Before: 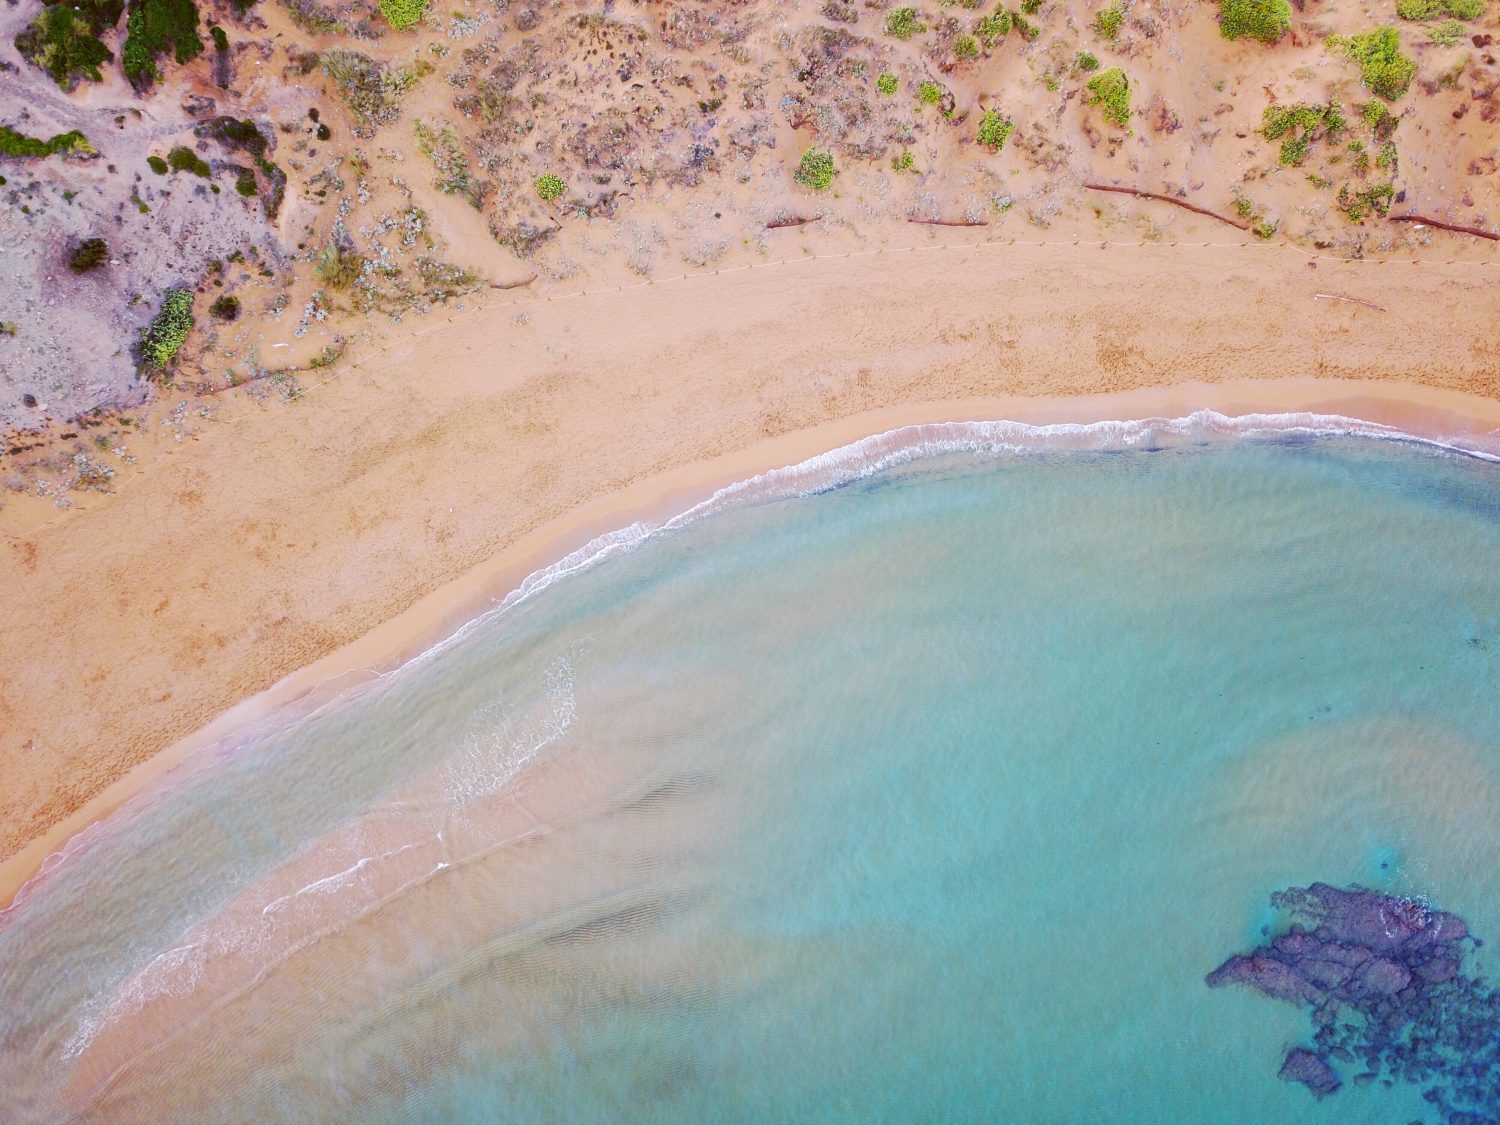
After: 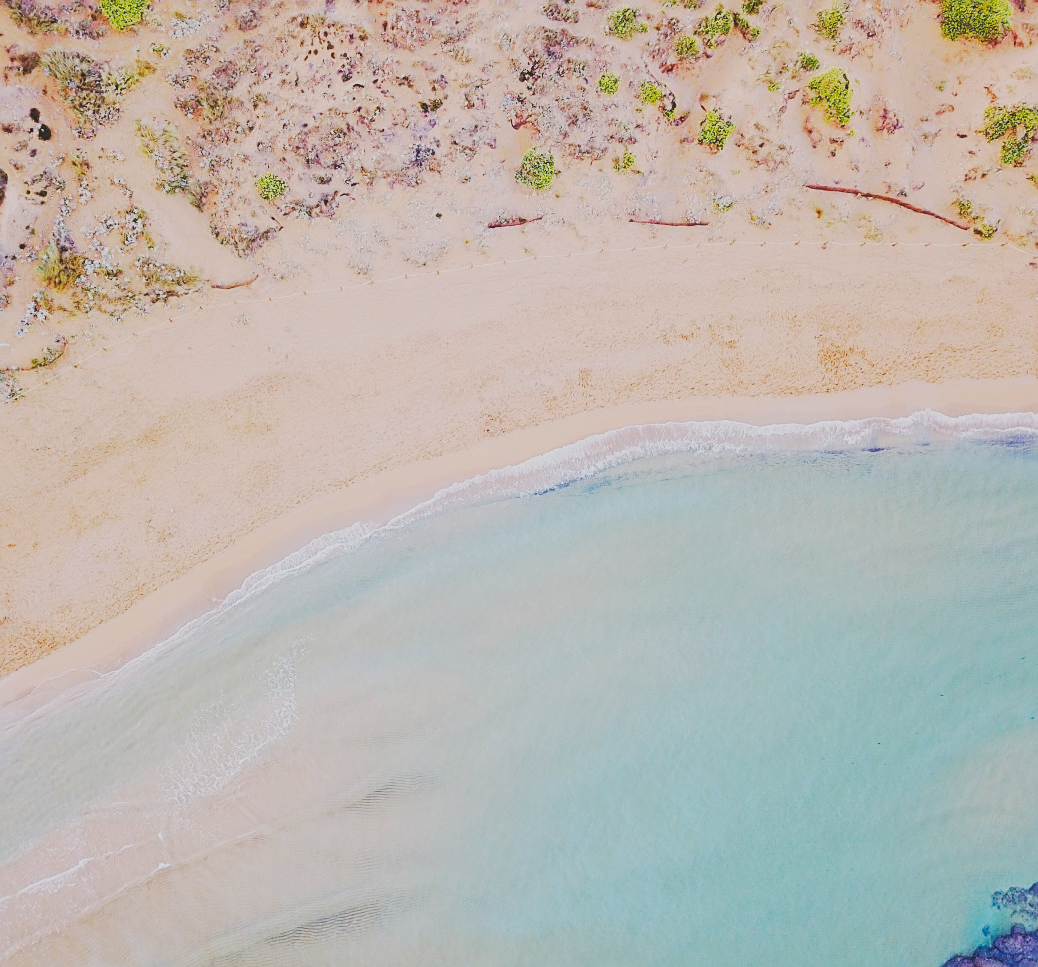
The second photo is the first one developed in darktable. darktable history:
tone curve: curves: ch0 [(0, 0) (0.003, 0.145) (0.011, 0.148) (0.025, 0.15) (0.044, 0.159) (0.069, 0.16) (0.1, 0.164) (0.136, 0.182) (0.177, 0.213) (0.224, 0.247) (0.277, 0.298) (0.335, 0.37) (0.399, 0.456) (0.468, 0.552) (0.543, 0.641) (0.623, 0.713) (0.709, 0.768) (0.801, 0.825) (0.898, 0.868) (1, 1)], preserve colors none
filmic rgb: black relative exposure -7.89 EV, white relative exposure 4.18 EV, hardness 4.04, latitude 50.93%, contrast 1.012, shadows ↔ highlights balance 5.31%
crop: left 18.604%, right 12.138%, bottom 13.991%
sharpen: on, module defaults
